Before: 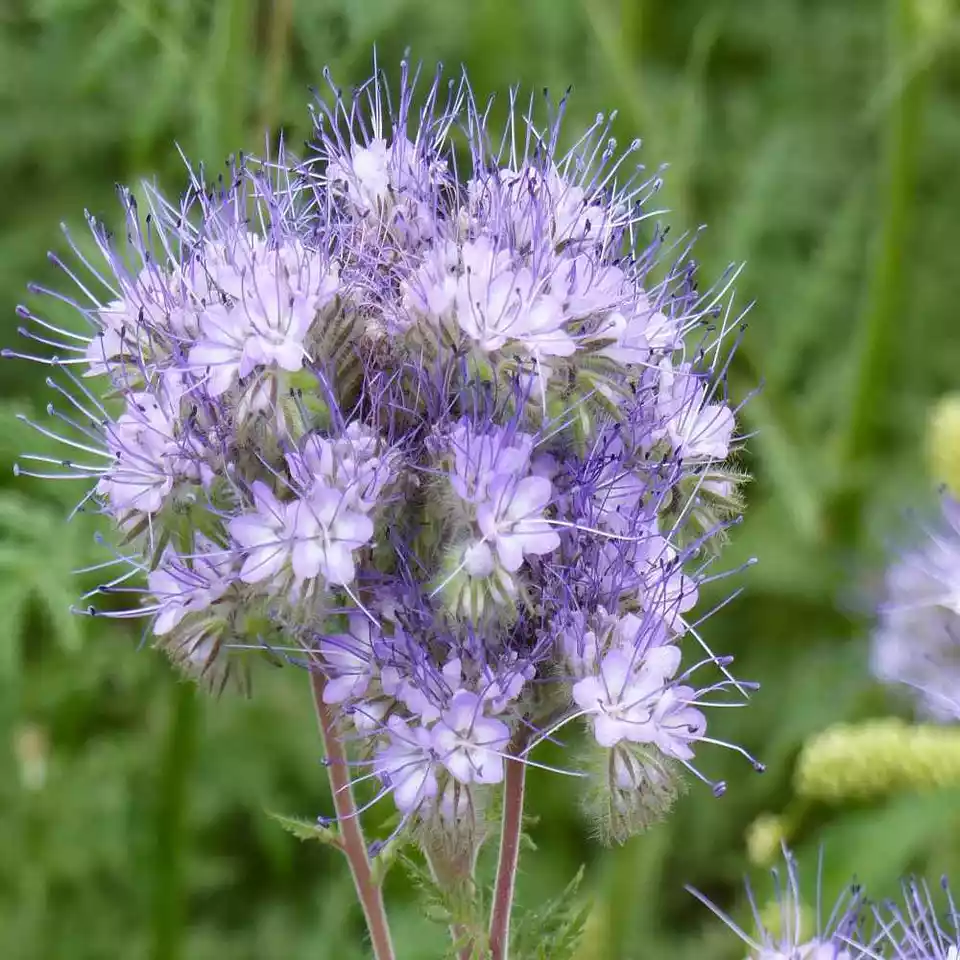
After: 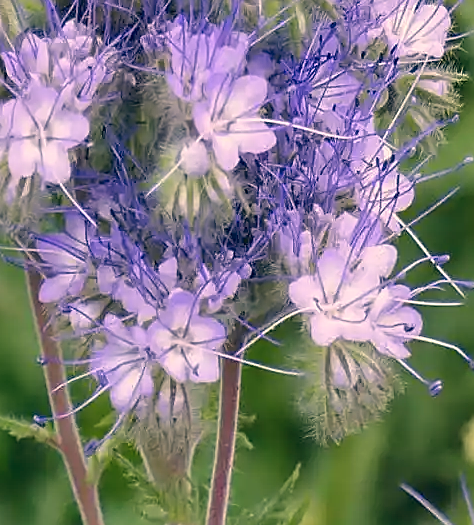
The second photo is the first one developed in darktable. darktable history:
color correction: highlights a* 10.37, highlights b* 14.11, shadows a* -10.06, shadows b* -14.97
sharpen: on, module defaults
crop: left 29.593%, top 41.794%, right 20.952%, bottom 3.507%
